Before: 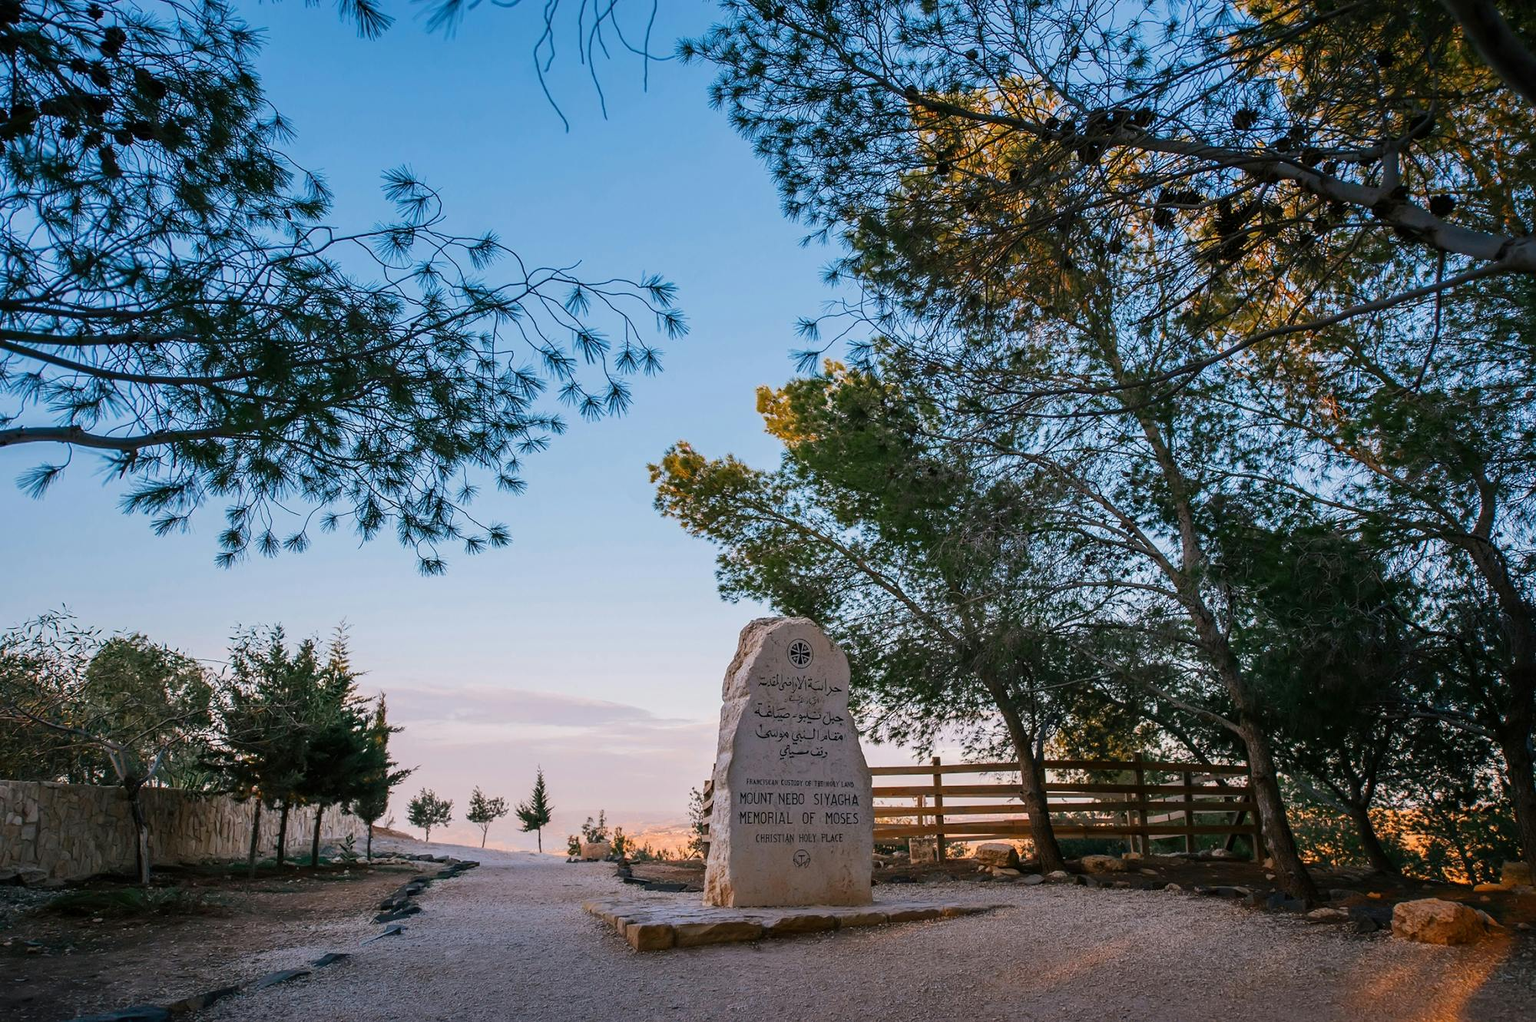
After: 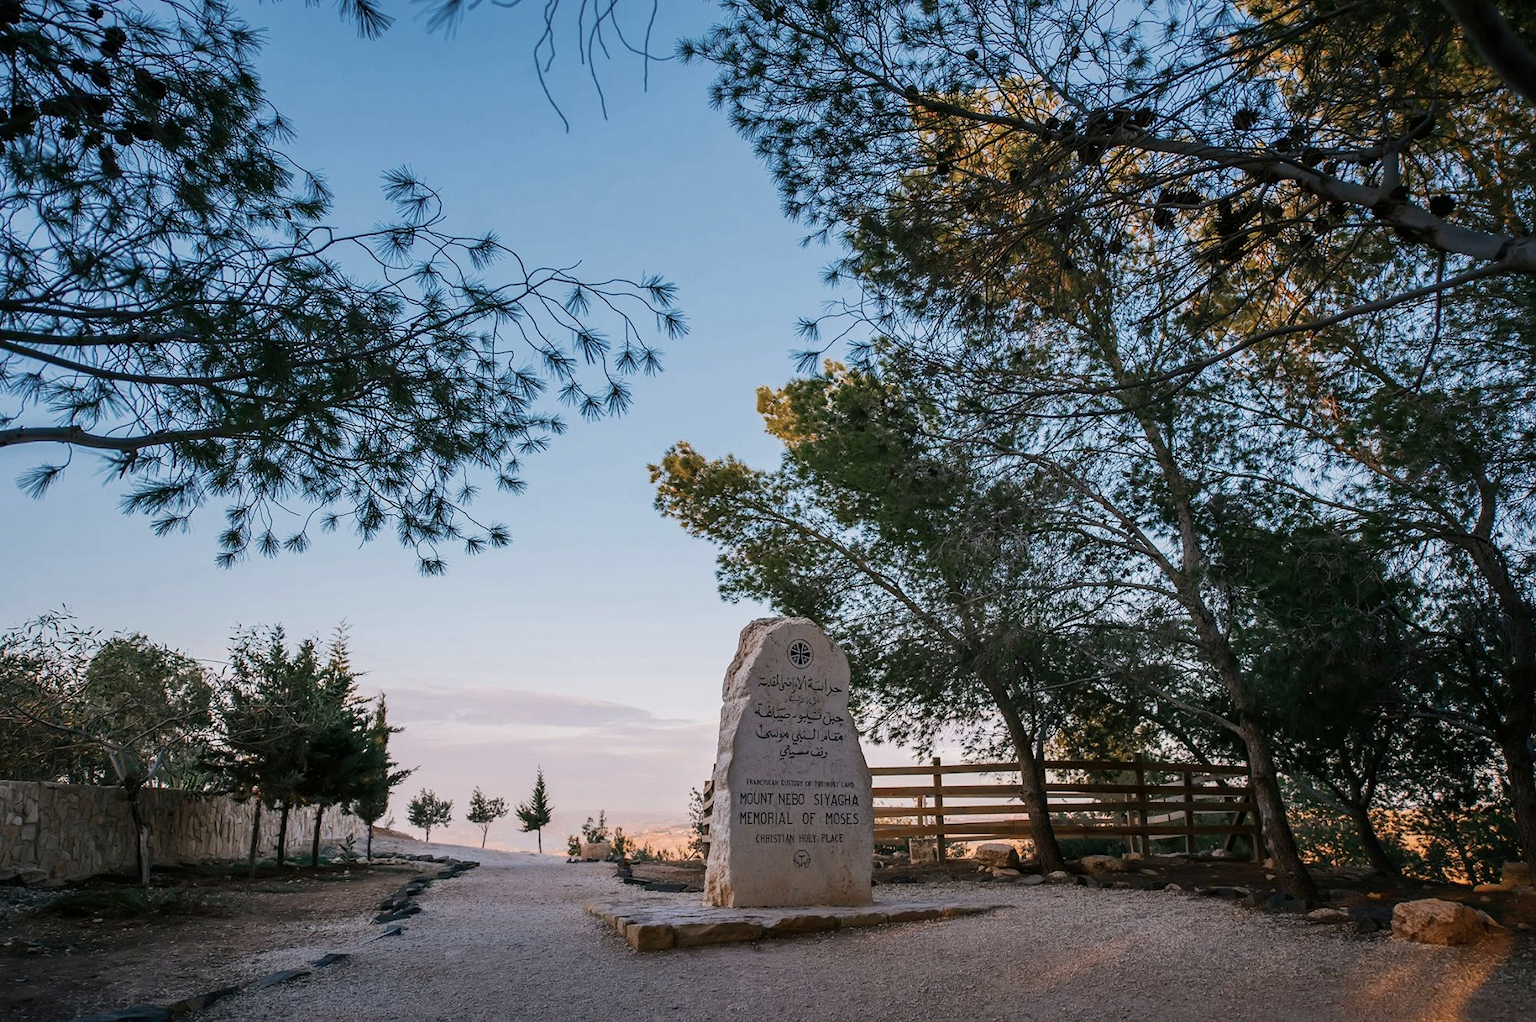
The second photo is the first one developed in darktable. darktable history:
contrast brightness saturation: contrast 0.056, brightness -0.011, saturation -0.241
